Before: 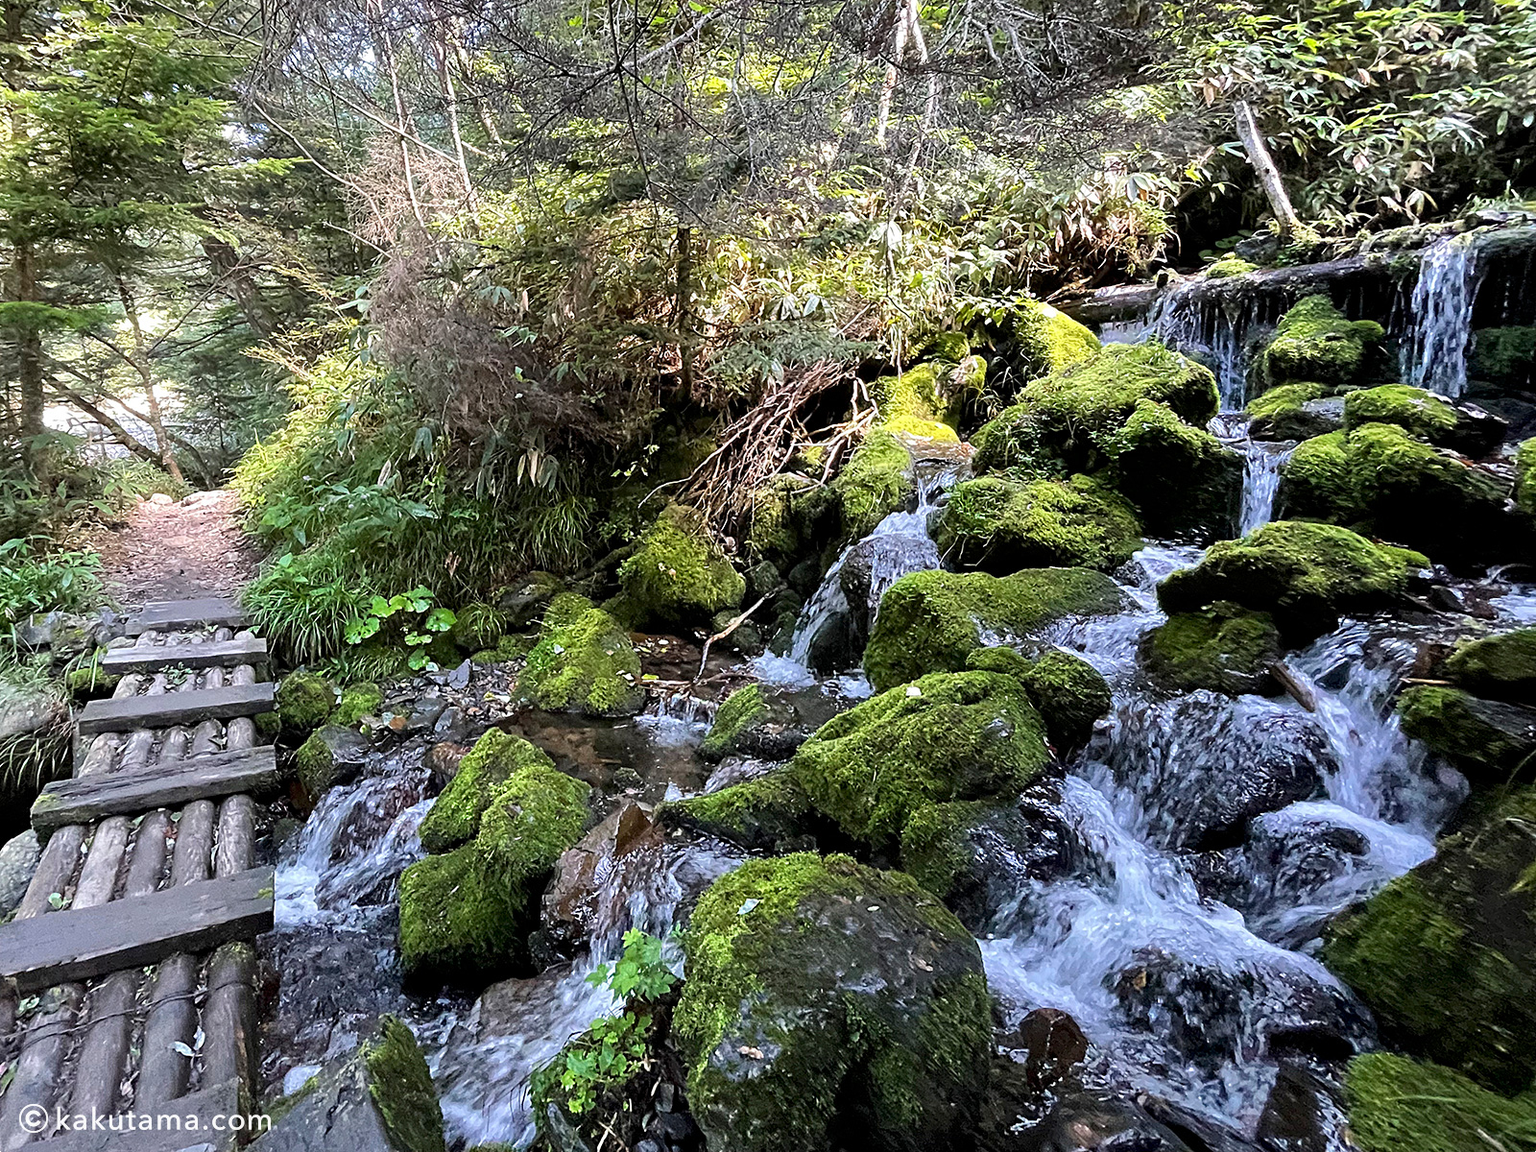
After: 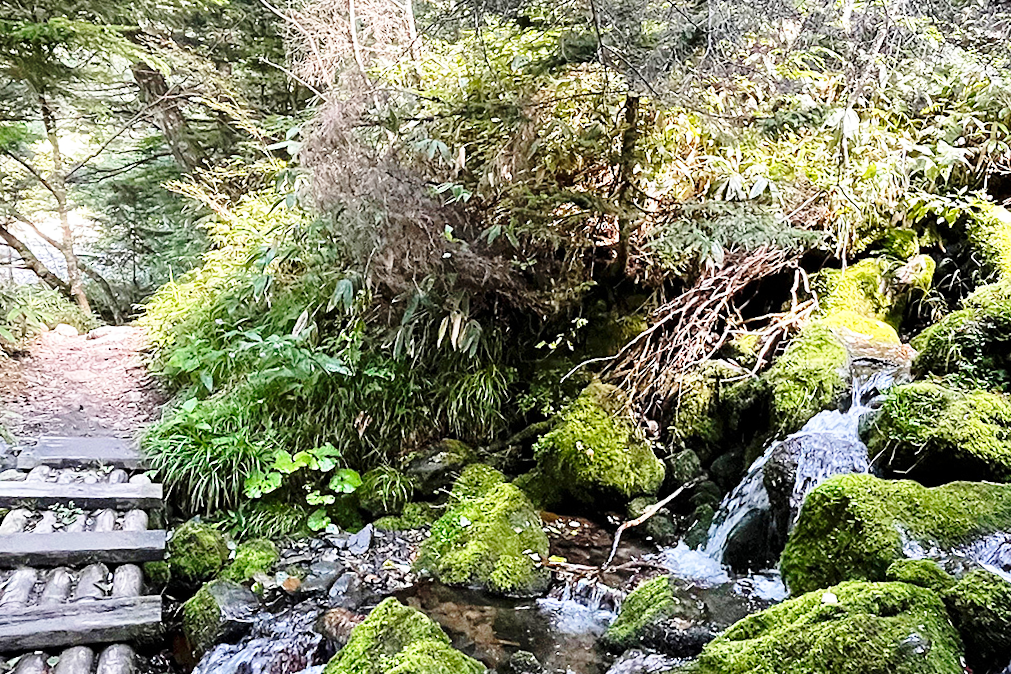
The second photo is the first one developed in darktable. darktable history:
crop and rotate: angle -4.99°, left 2.122%, top 6.945%, right 27.566%, bottom 30.519%
base curve: curves: ch0 [(0, 0) (0.028, 0.03) (0.121, 0.232) (0.46, 0.748) (0.859, 0.968) (1, 1)], preserve colors none
